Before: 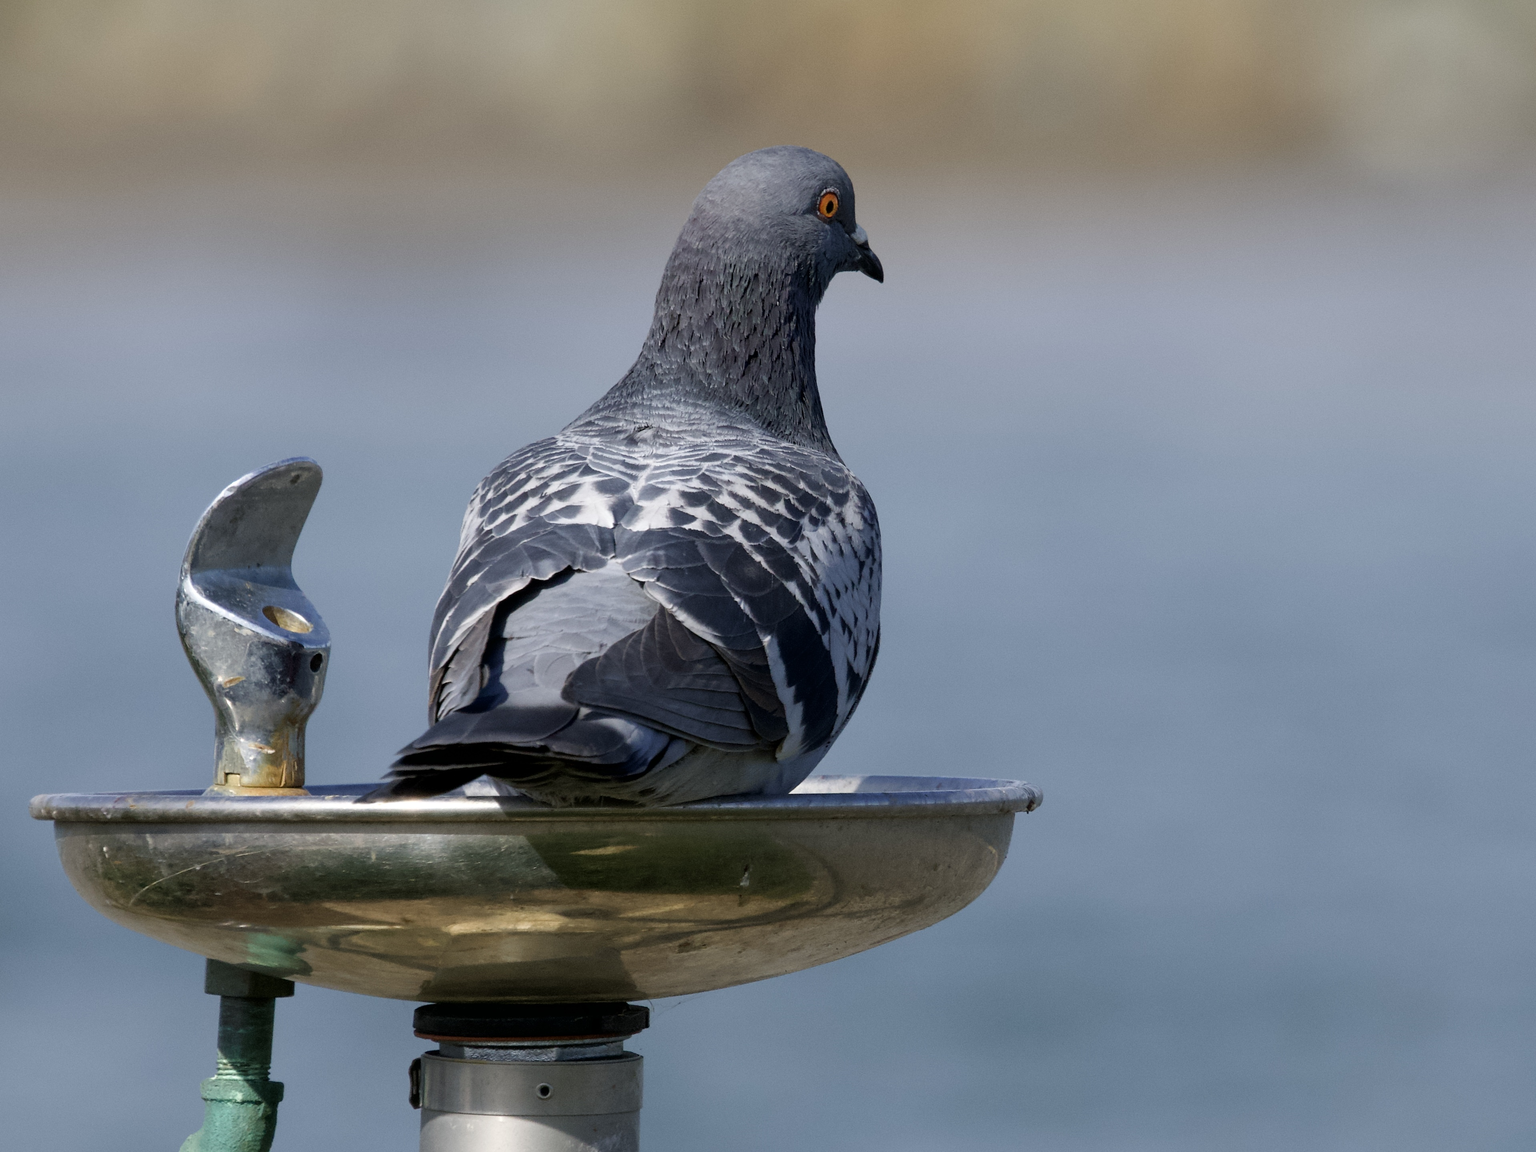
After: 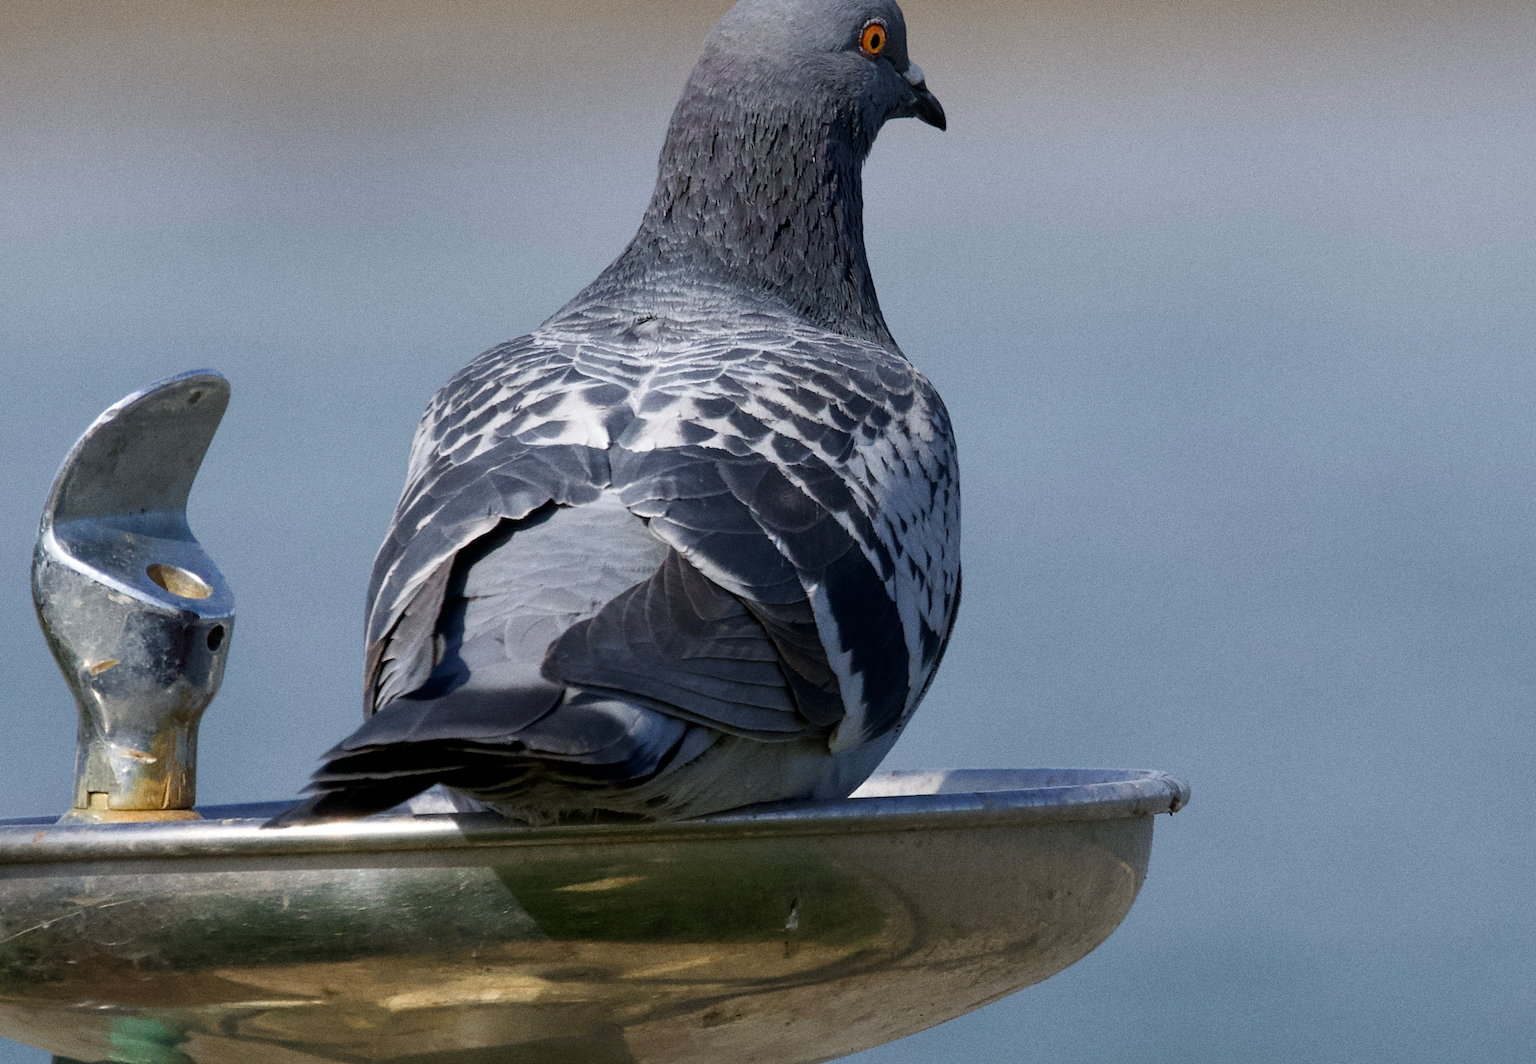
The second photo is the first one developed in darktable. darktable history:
rotate and perspective: rotation -1.68°, lens shift (vertical) -0.146, crop left 0.049, crop right 0.912, crop top 0.032, crop bottom 0.96
grain: coarseness 0.09 ISO, strength 40%
crop: left 7.856%, top 11.836%, right 10.12%, bottom 15.387%
